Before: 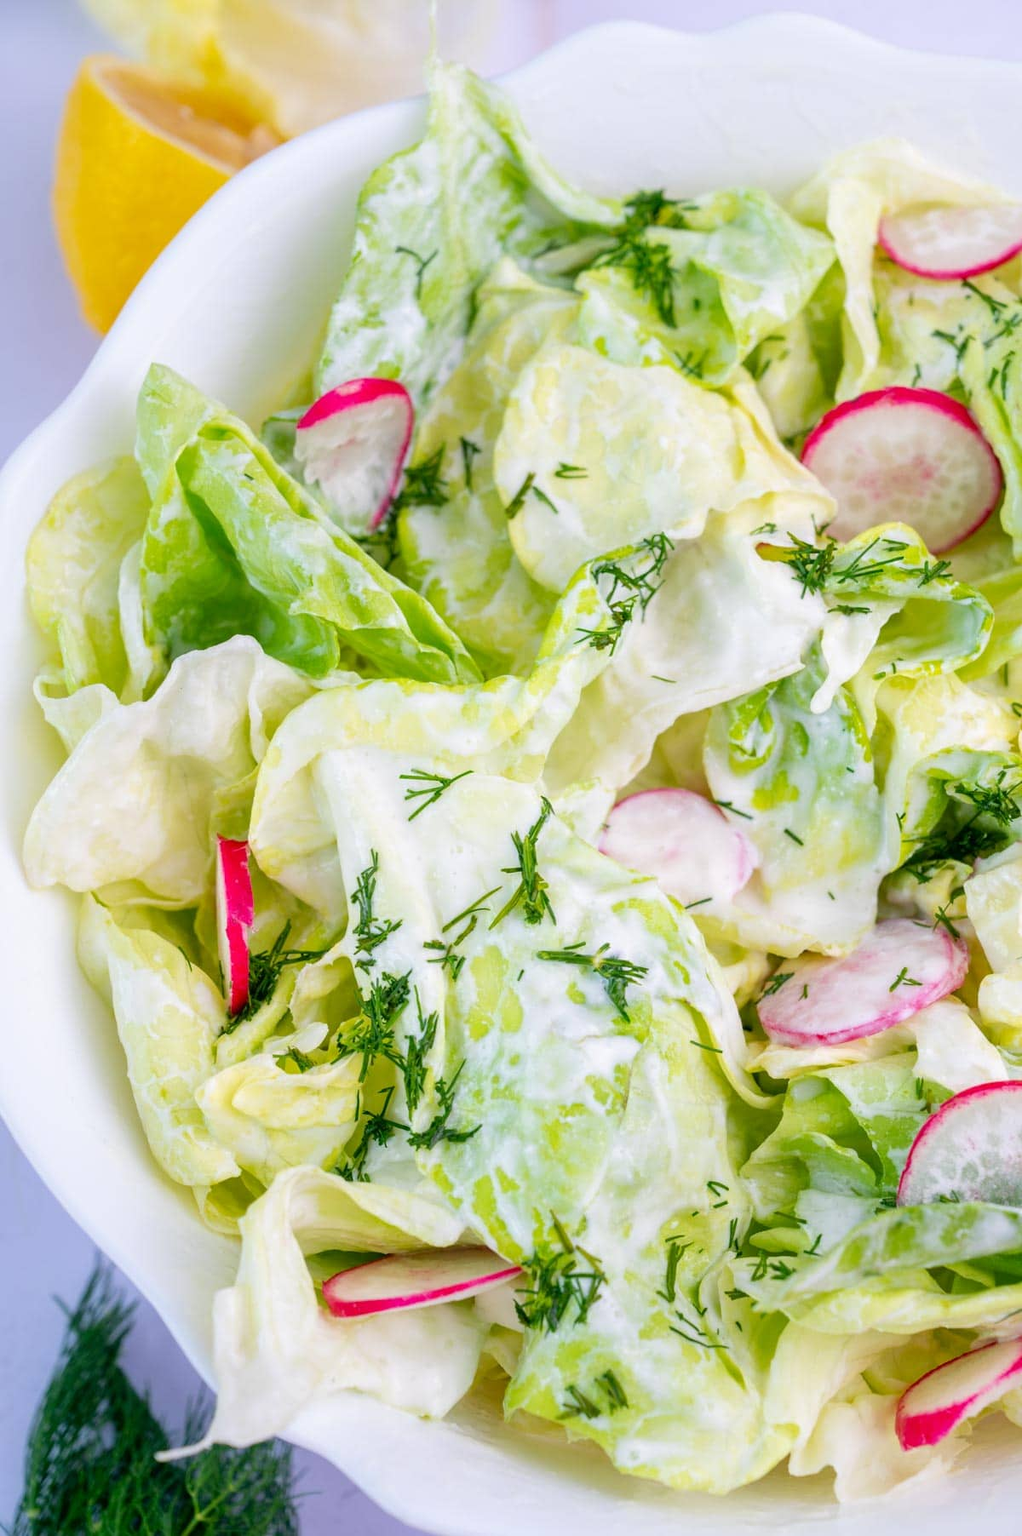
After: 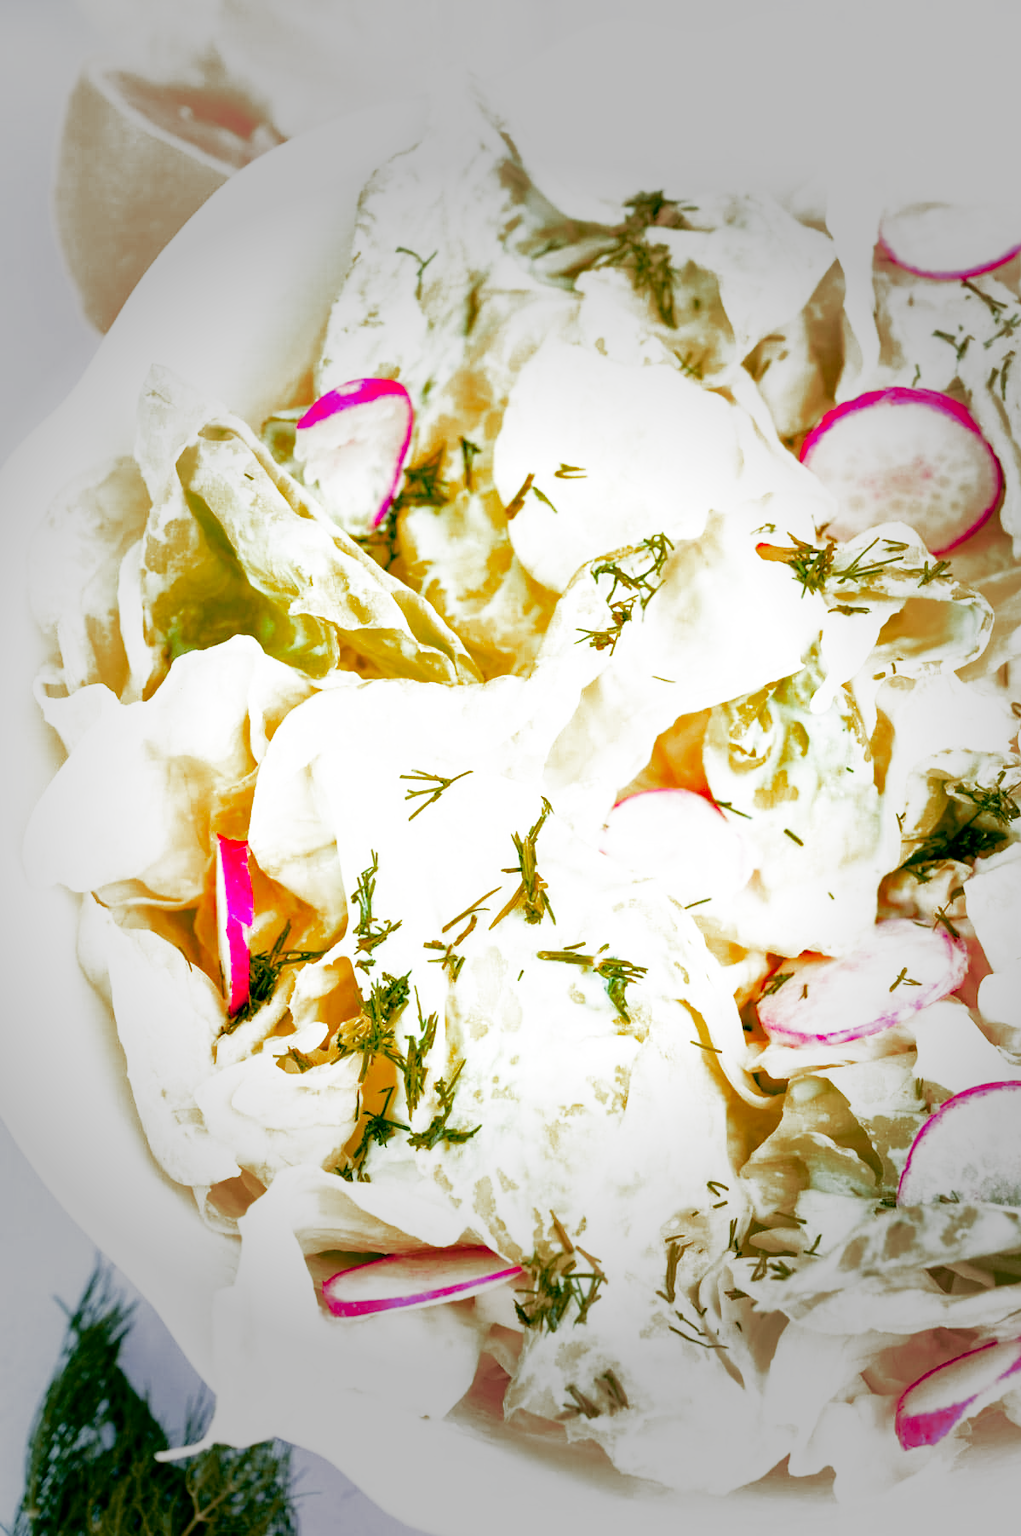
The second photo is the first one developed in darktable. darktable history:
exposure: black level correction 0, exposure 1.468 EV, compensate exposure bias true, compensate highlight preservation false
color zones: curves: ch0 [(0.473, 0.374) (0.742, 0.784)]; ch1 [(0.354, 0.737) (0.742, 0.705)]; ch2 [(0.318, 0.421) (0.758, 0.532)]
vignetting: fall-off start 39.16%, fall-off radius 40.21%
color balance rgb: power › luminance -3.868%, power › chroma 0.546%, power › hue 43.35°, highlights gain › luminance 6.334%, highlights gain › chroma 2.537%, highlights gain › hue 92.2°, perceptual saturation grading › global saturation 20%, perceptual saturation grading › highlights -25.11%, perceptual saturation grading › shadows 50.248%
filmic rgb: black relative exposure -8.03 EV, white relative exposure 4 EV, hardness 4.11, latitude 50.19%, contrast 1.101, preserve chrominance no, color science v3 (2019), use custom middle-gray values true
